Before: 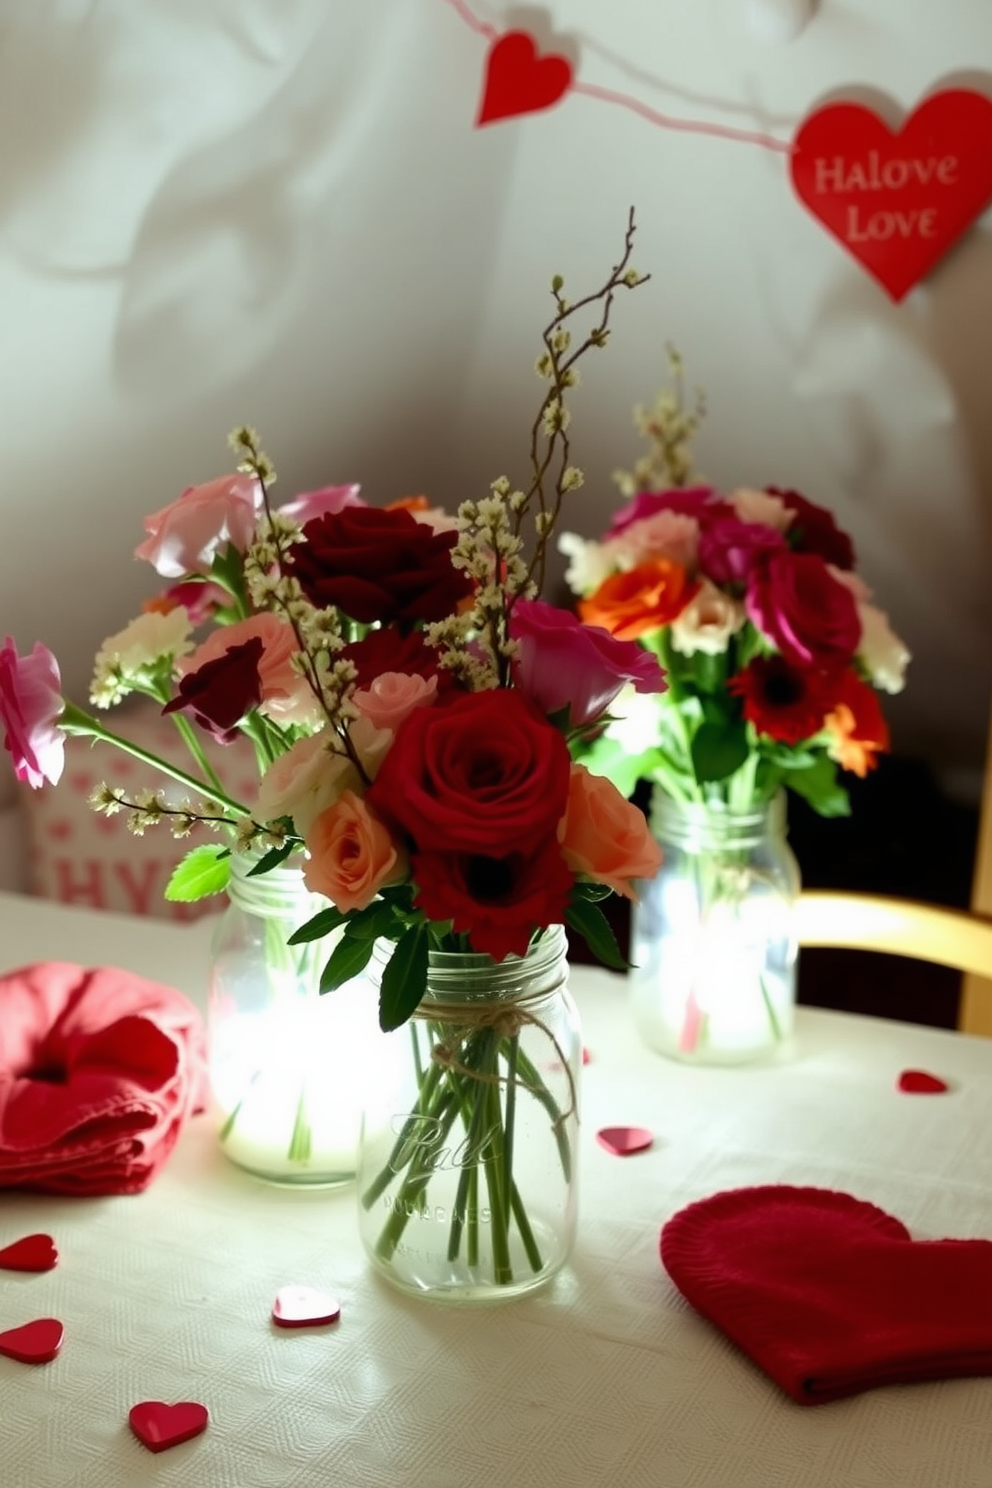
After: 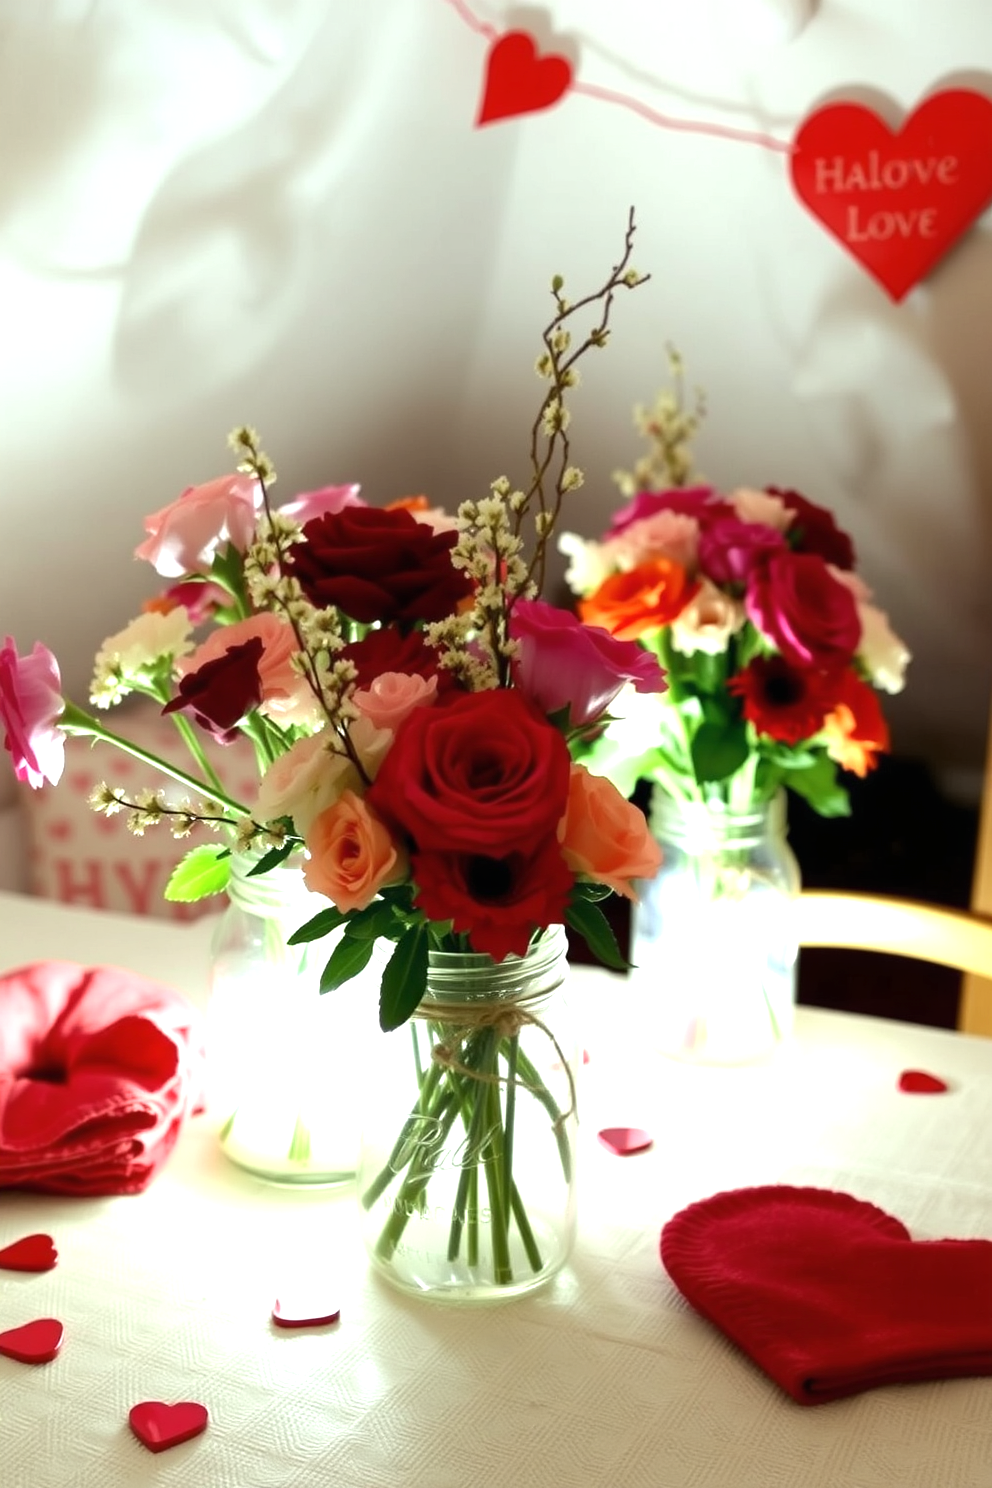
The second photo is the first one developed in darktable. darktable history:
color correction: saturation 0.98
exposure: exposure 0.781 EV, compensate highlight preservation false
